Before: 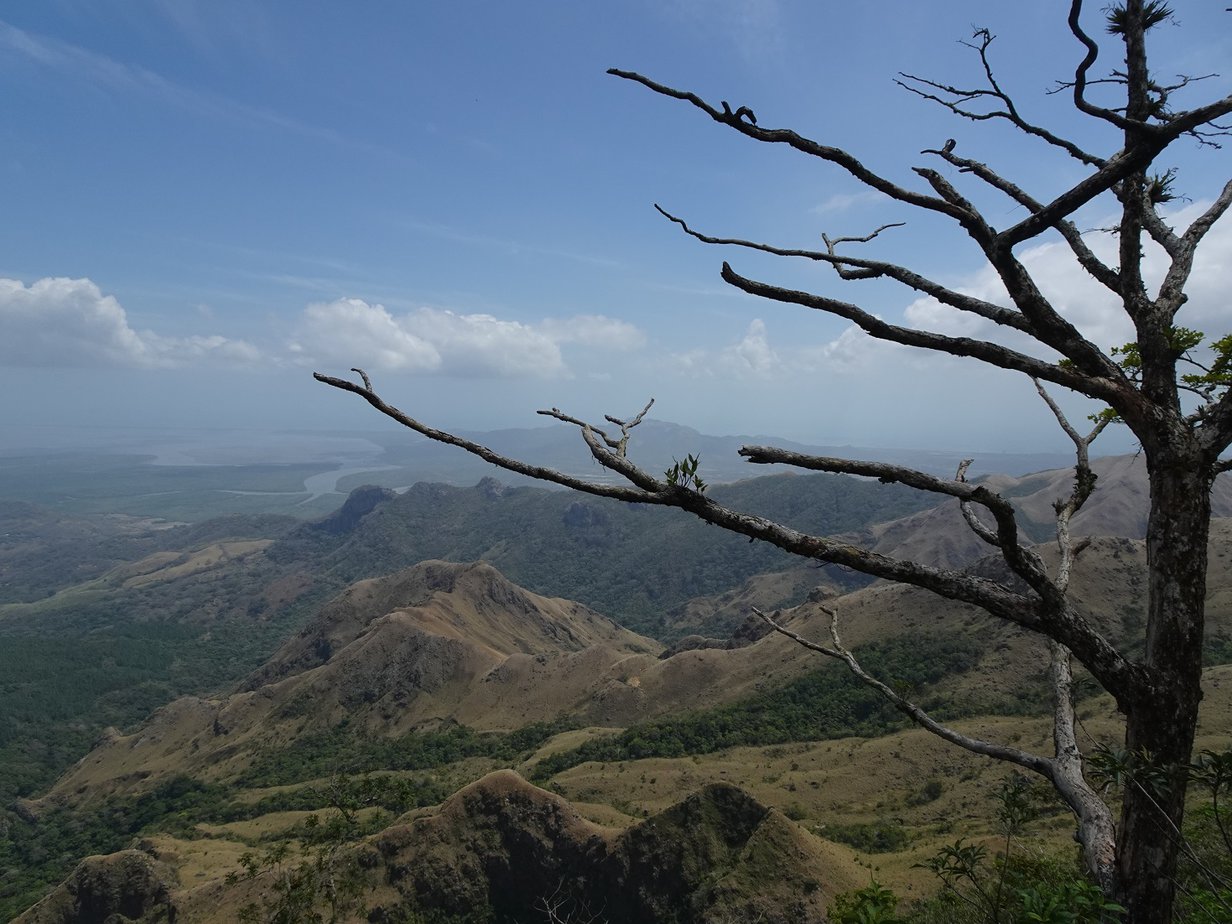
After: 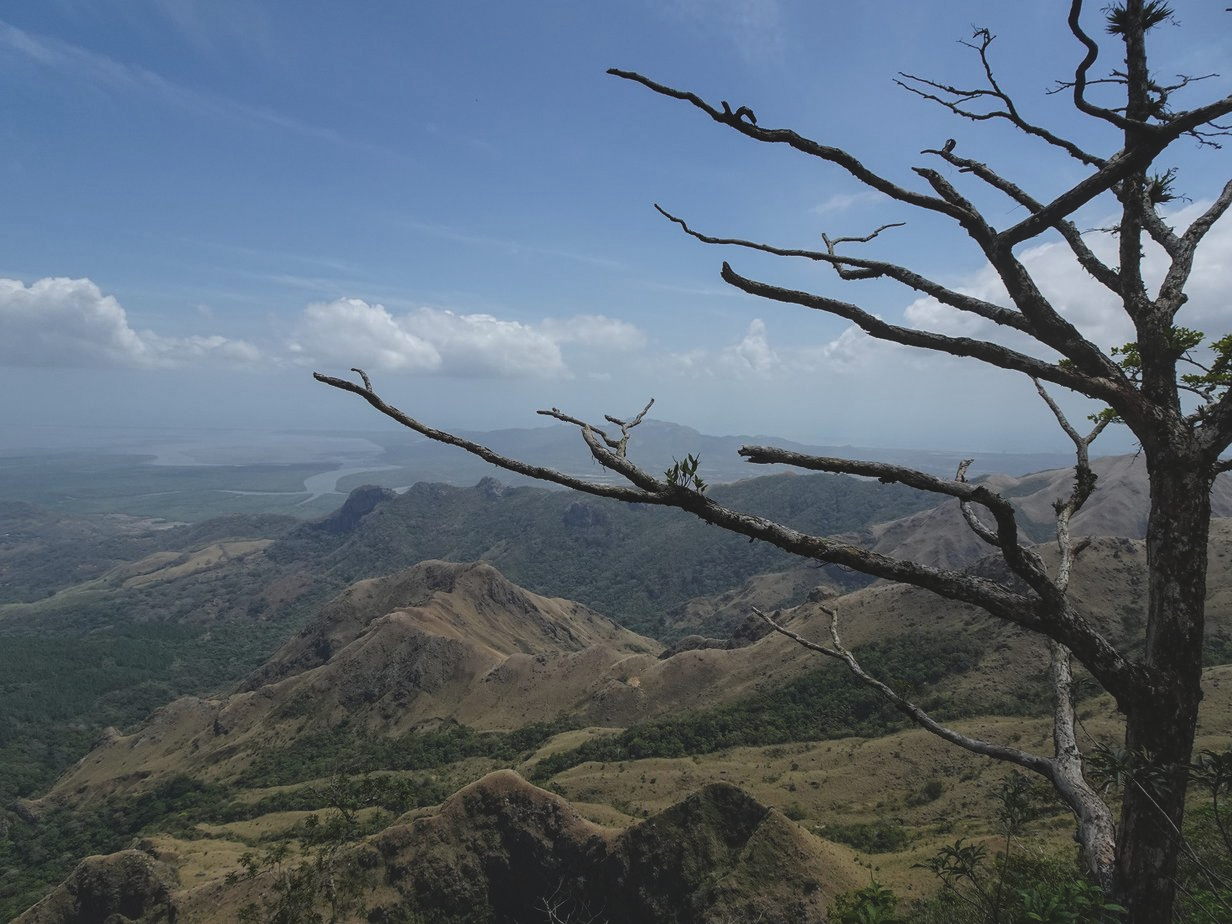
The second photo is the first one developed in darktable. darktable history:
exposure: black level correction -0.015, exposure -0.125 EV, compensate highlight preservation false
local contrast: on, module defaults
